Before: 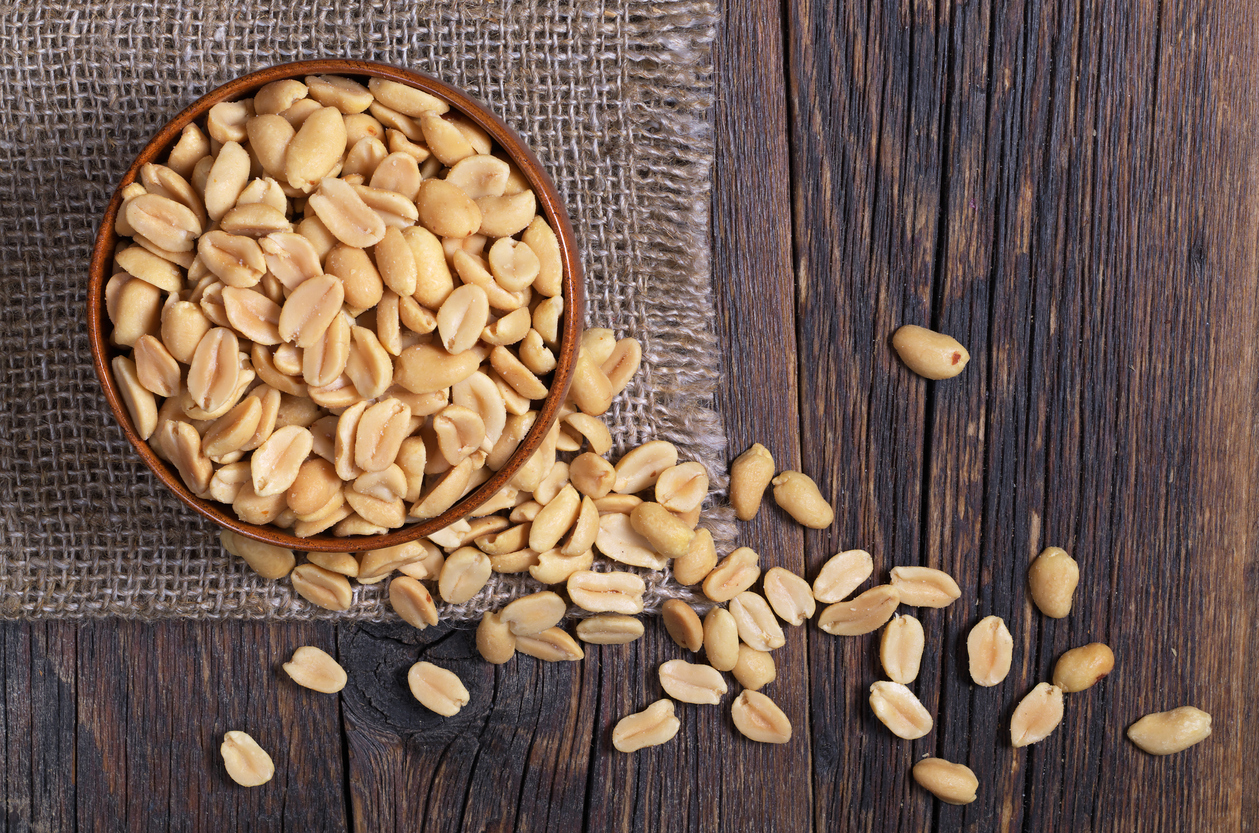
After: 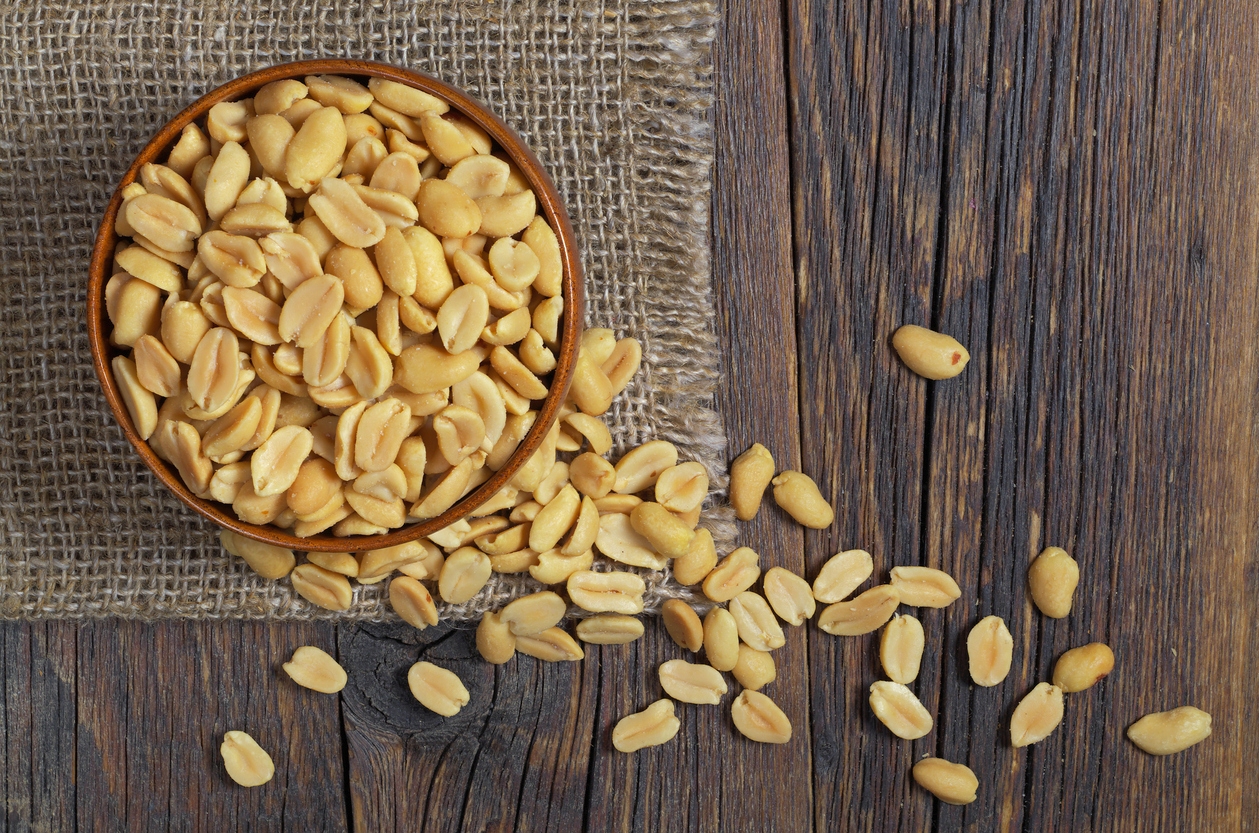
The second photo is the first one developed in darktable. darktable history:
shadows and highlights: on, module defaults
color correction: highlights a* -5.94, highlights b* 11.19
